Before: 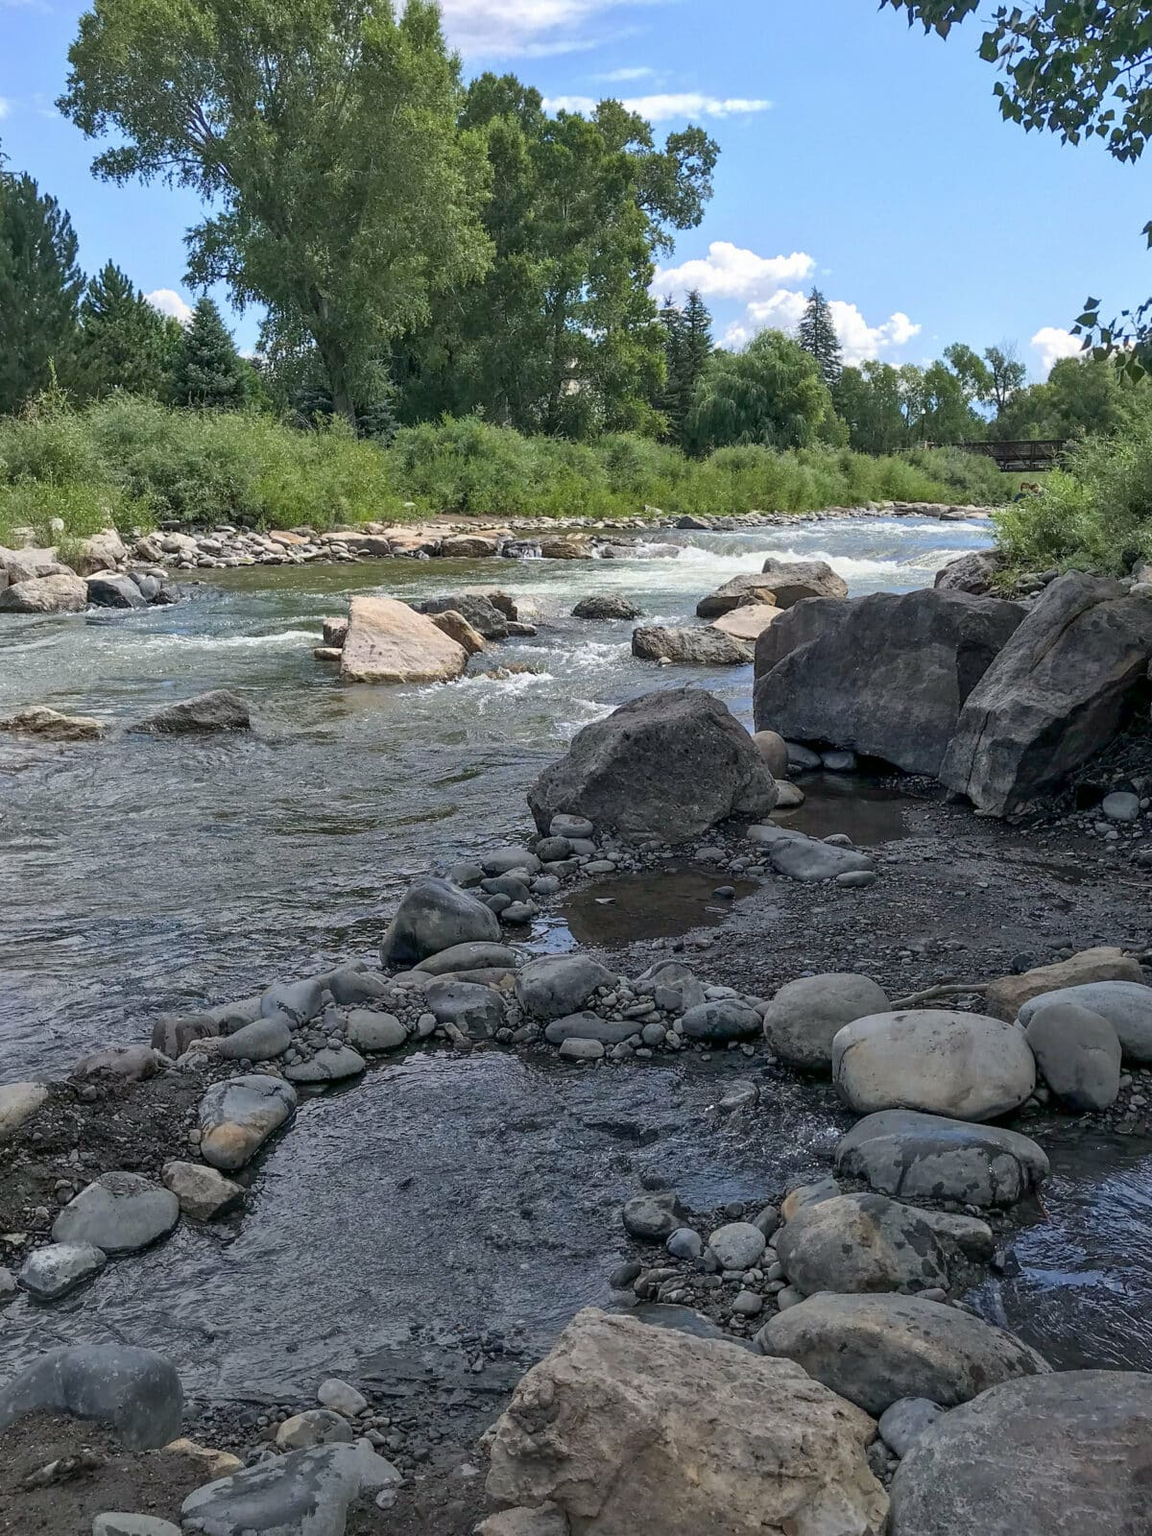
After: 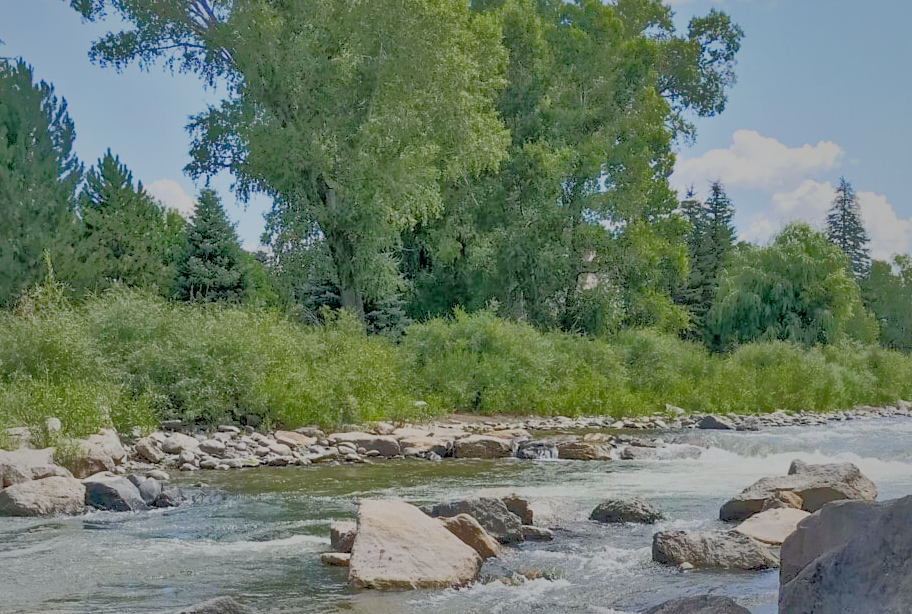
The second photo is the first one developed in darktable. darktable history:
tone equalizer: -8 EV -0.491 EV, -7 EV -0.332 EV, -6 EV -0.055 EV, -5 EV 0.405 EV, -4 EV 0.985 EV, -3 EV 0.801 EV, -2 EV -0.013 EV, -1 EV 0.137 EV, +0 EV -0.03 EV
filmic rgb: middle gray luminance 29.94%, black relative exposure -9 EV, white relative exposure 6.99 EV, target black luminance 0%, hardness 2.94, latitude 1.18%, contrast 0.96, highlights saturation mix 6.43%, shadows ↔ highlights balance 11.37%, preserve chrominance no, color science v5 (2021)
crop: left 0.512%, top 7.638%, right 23.412%, bottom 53.956%
shadows and highlights: shadows 58.92, highlights -60.06
